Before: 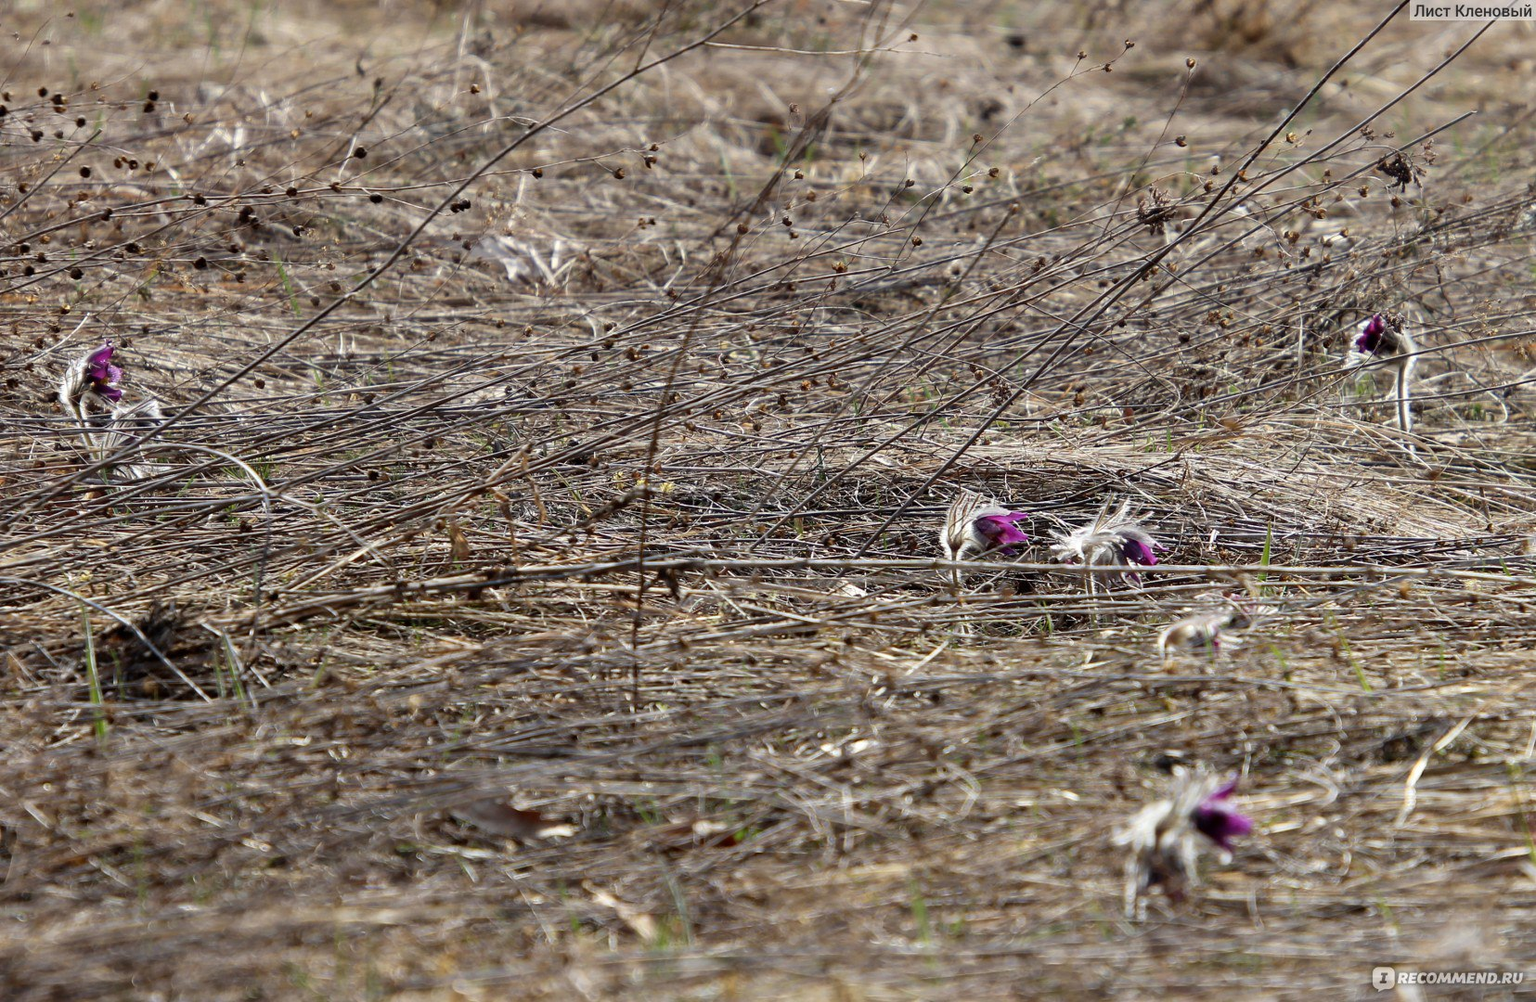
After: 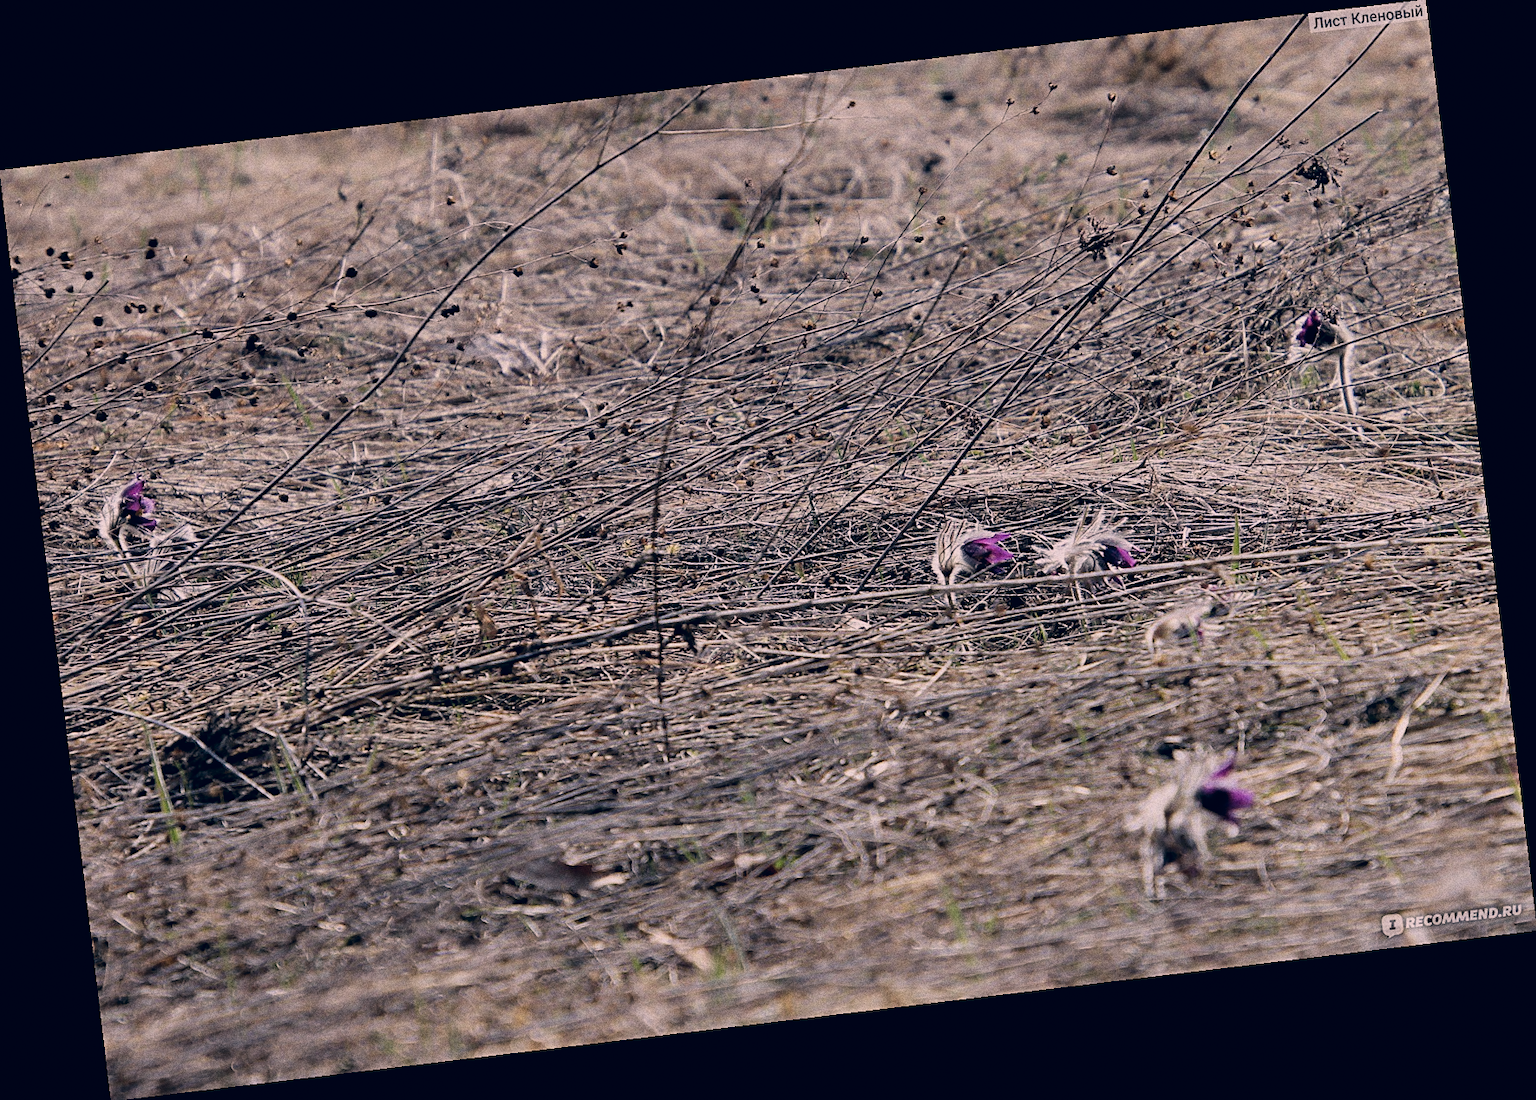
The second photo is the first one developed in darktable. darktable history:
rotate and perspective: rotation -6.83°, automatic cropping off
filmic rgb: black relative exposure -7.65 EV, white relative exposure 4.56 EV, hardness 3.61
grain: coarseness 0.09 ISO, strength 40%
exposure: compensate highlight preservation false
sharpen: radius 1.967
color correction: highlights a* 14.46, highlights b* 5.85, shadows a* -5.53, shadows b* -15.24, saturation 0.85
tone curve: curves: ch0 [(0, 0) (0.003, 0.003) (0.011, 0.011) (0.025, 0.025) (0.044, 0.045) (0.069, 0.07) (0.1, 0.1) (0.136, 0.137) (0.177, 0.179) (0.224, 0.226) (0.277, 0.279) (0.335, 0.338) (0.399, 0.402) (0.468, 0.472) (0.543, 0.547) (0.623, 0.628) (0.709, 0.715) (0.801, 0.807) (0.898, 0.902) (1, 1)], preserve colors none
